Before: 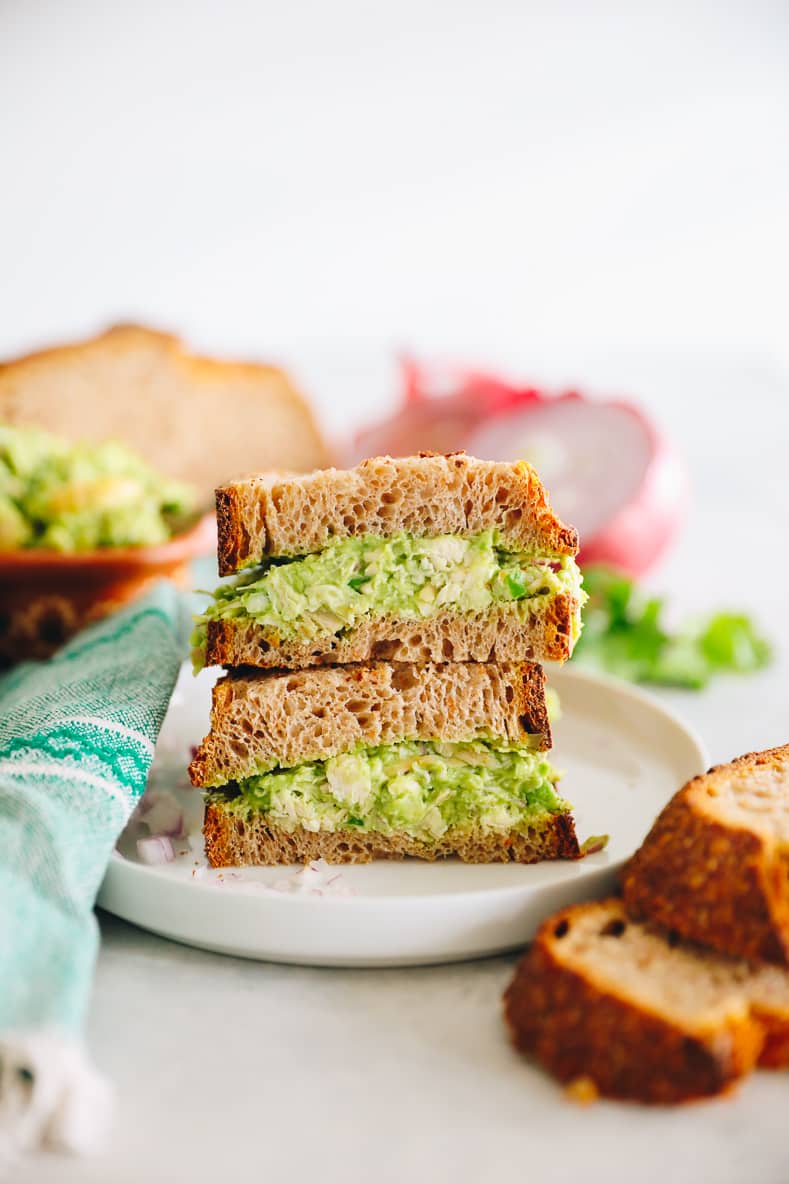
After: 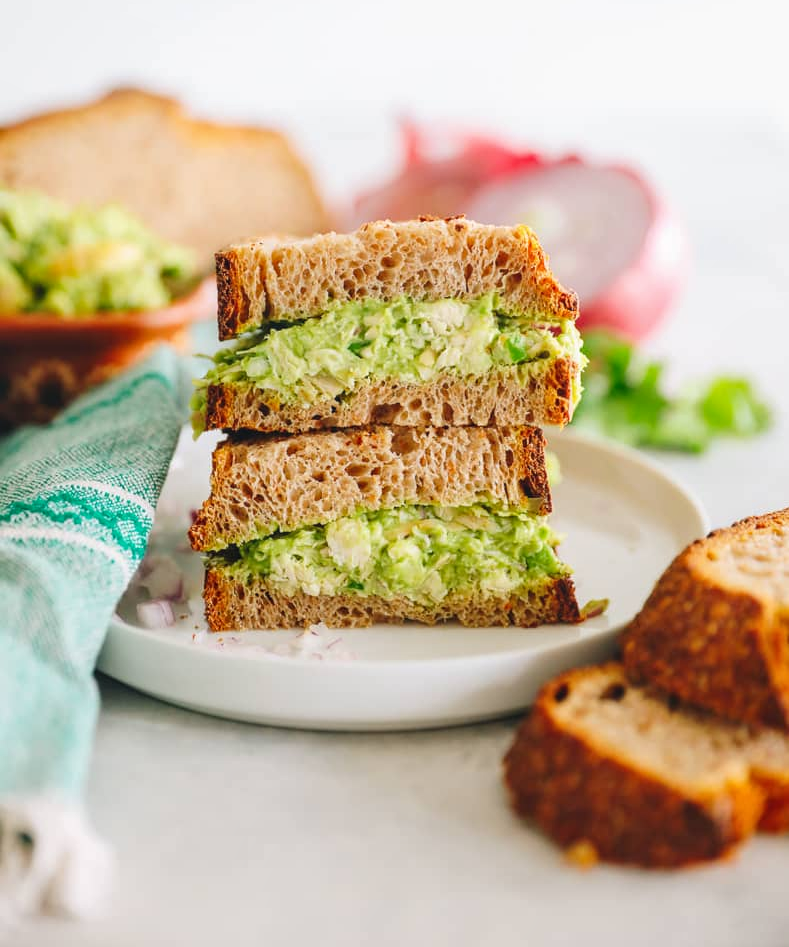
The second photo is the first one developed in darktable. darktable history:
crop and rotate: top 19.998%
local contrast: detail 110%
